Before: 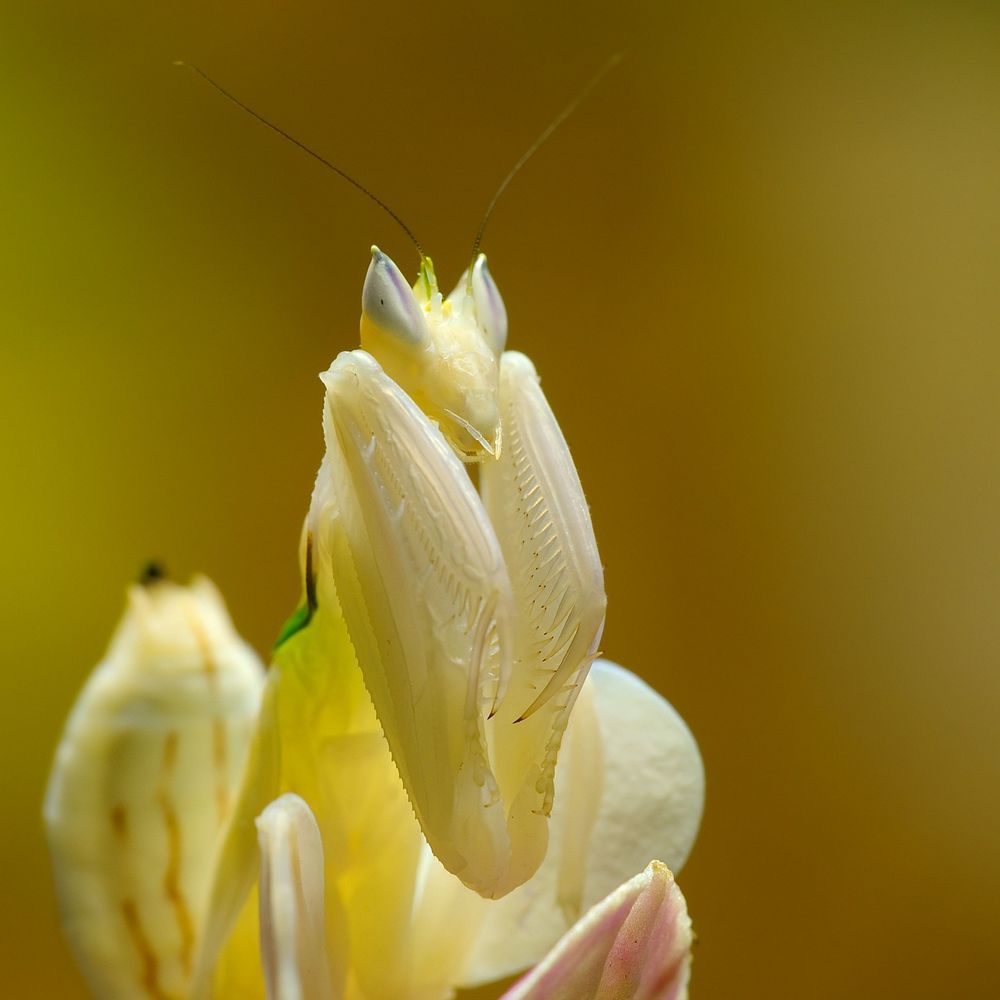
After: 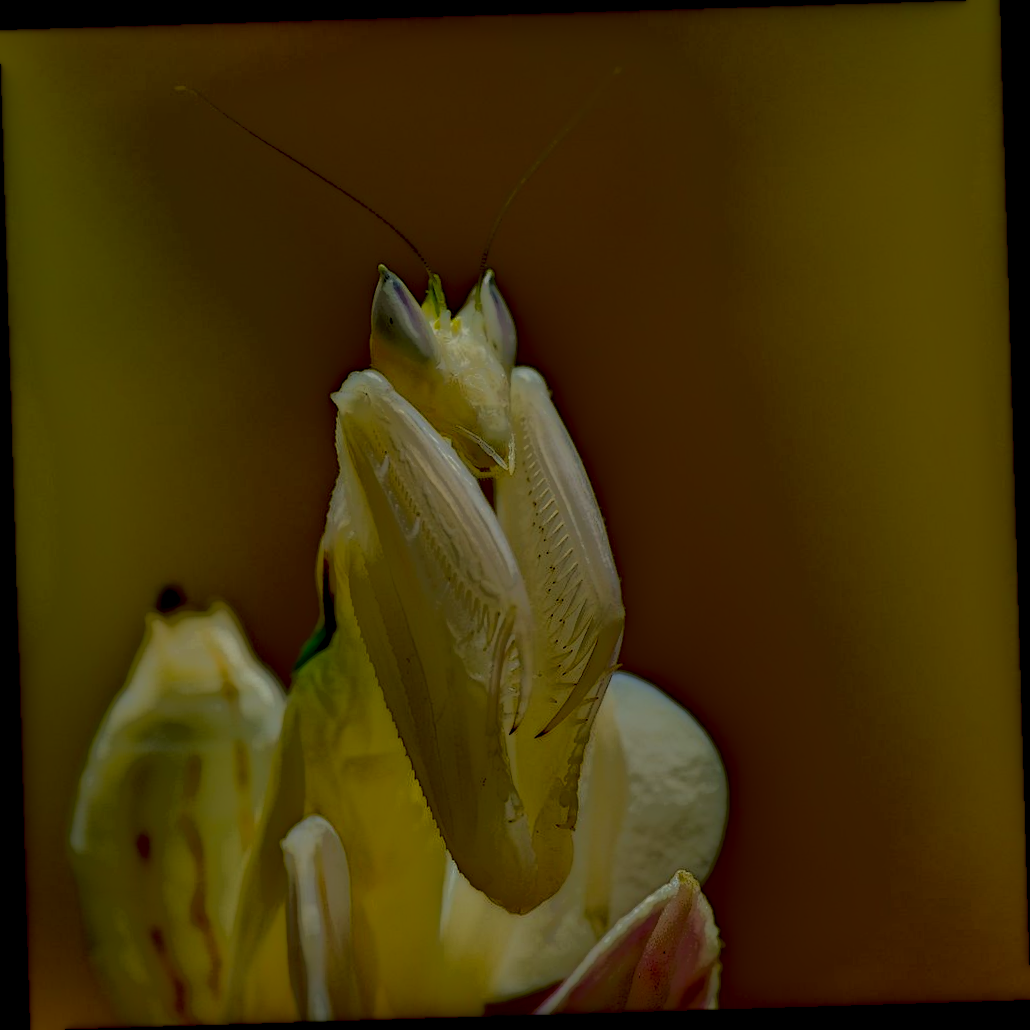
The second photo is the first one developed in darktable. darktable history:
rotate and perspective: rotation -1.75°, automatic cropping off
local contrast: highlights 0%, shadows 198%, detail 164%, midtone range 0.001
shadows and highlights: radius 108.52, shadows 40.68, highlights -72.88, low approximation 0.01, soften with gaussian
contrast brightness saturation: saturation -0.05
